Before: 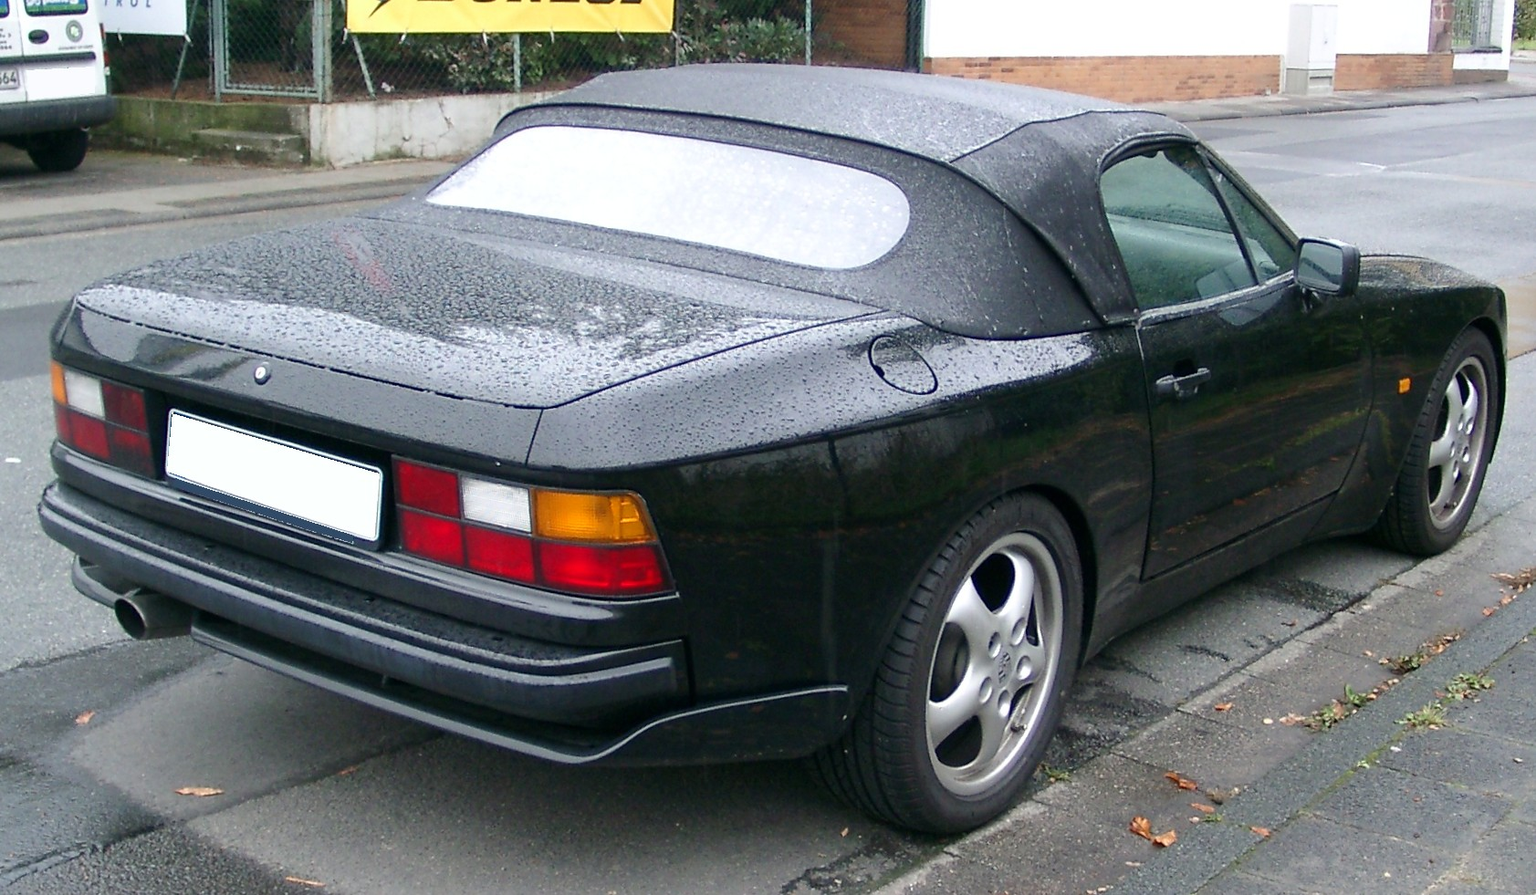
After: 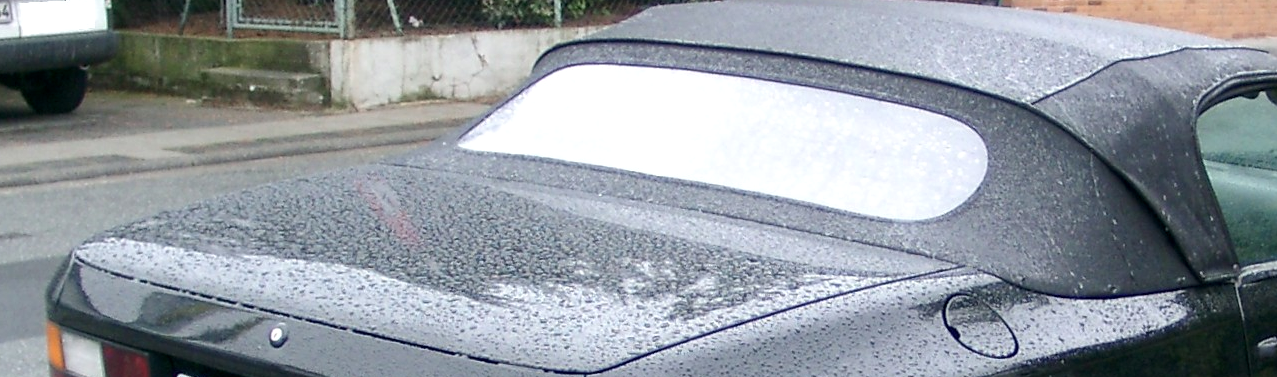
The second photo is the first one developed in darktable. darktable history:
local contrast: highlights 105%, shadows 100%, detail 119%, midtone range 0.2
crop: left 0.571%, top 7.643%, right 23.522%, bottom 53.862%
